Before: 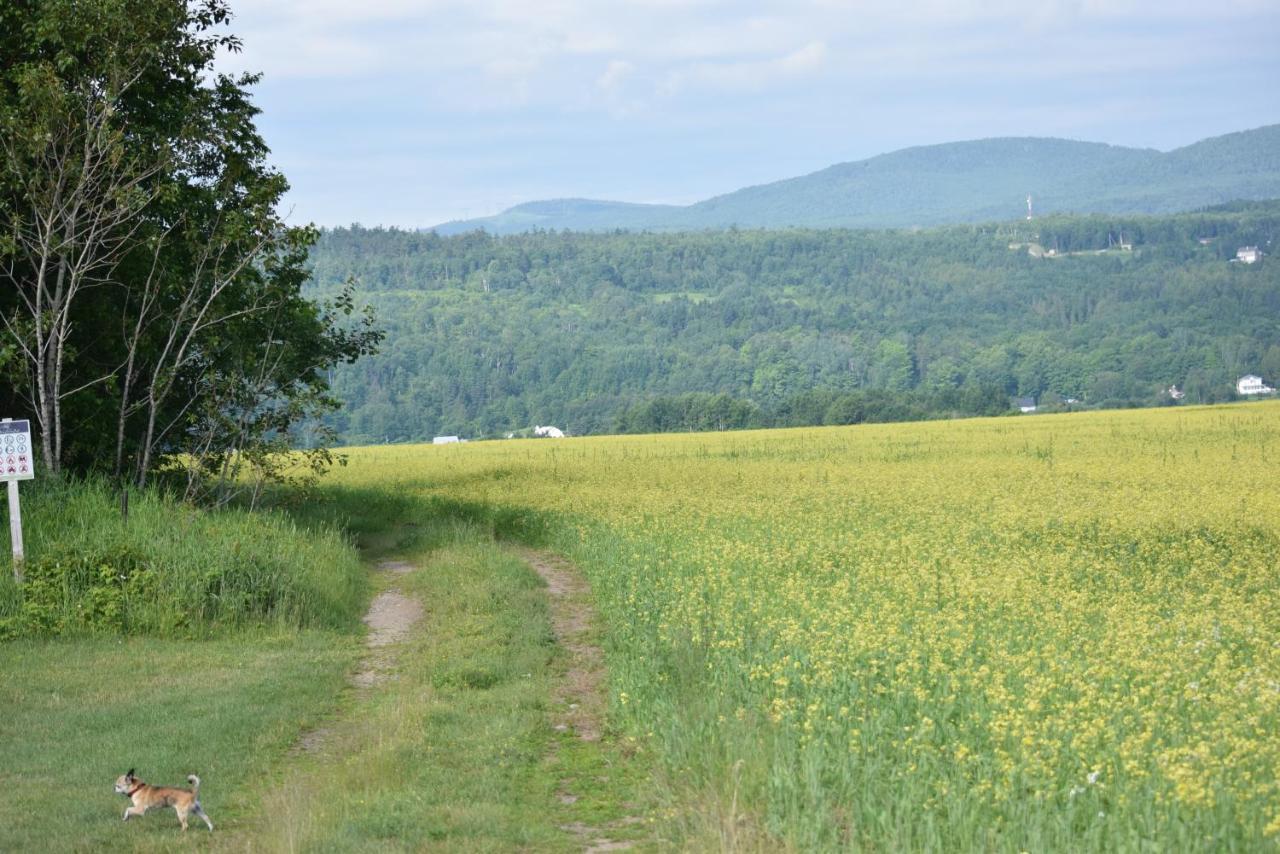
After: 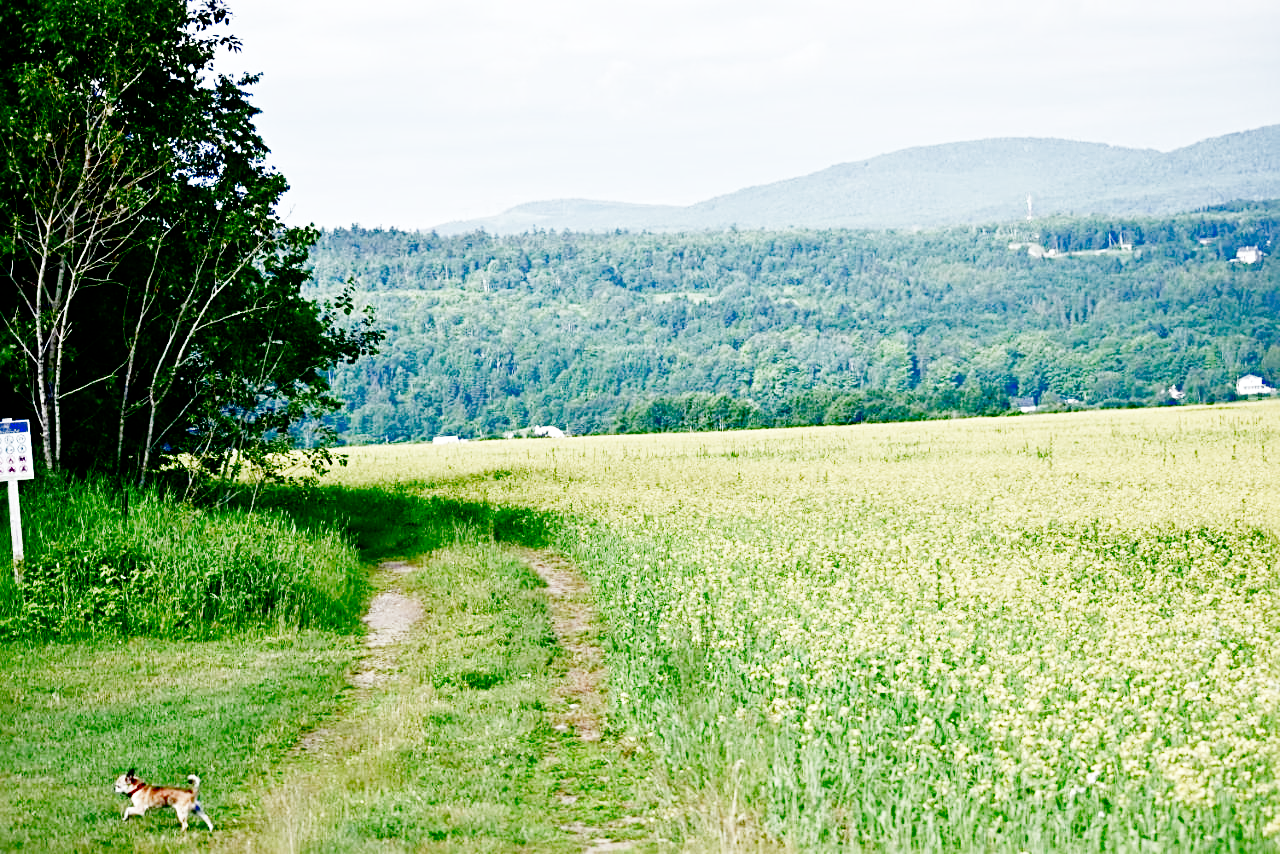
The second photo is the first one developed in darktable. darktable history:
base curve: curves: ch0 [(0, 0) (0.032, 0.037) (0.105, 0.228) (0.435, 0.76) (0.856, 0.983) (1, 1)], preserve colors none | blend: blend mode average, opacity 20%; mask: uniform (no mask)
filmic: grey point source 9, black point source -8.55, white point source 3.45, grey point target 18, white point target 100, output power 2.2, latitude stops 3.5, contrast 1.62, saturation 60, global saturation 70, balance -12, preserve color 1 | blend: blend mode average, opacity 100%; mask: uniform (no mask)
contrast brightness saturation: brightness -1, saturation 1 | blend: blend mode average, opacity 20%; mask: uniform (no mask)
tone curve: curves: ch0 [(0, 0) (0.004, 0.002) (0.02, 0.013) (0.218, 0.218) (0.664, 0.718) (0.832, 0.873) (1, 1)], preserve colors none | blend: blend mode average, opacity 100%; mask: uniform (no mask)
levels: levels [0, 0.478, 1] | blend: blend mode average, opacity 50%; mask: uniform (no mask)
sharpen: radius 4 | blend: blend mode average, opacity 50%; mask: uniform (no mask)
